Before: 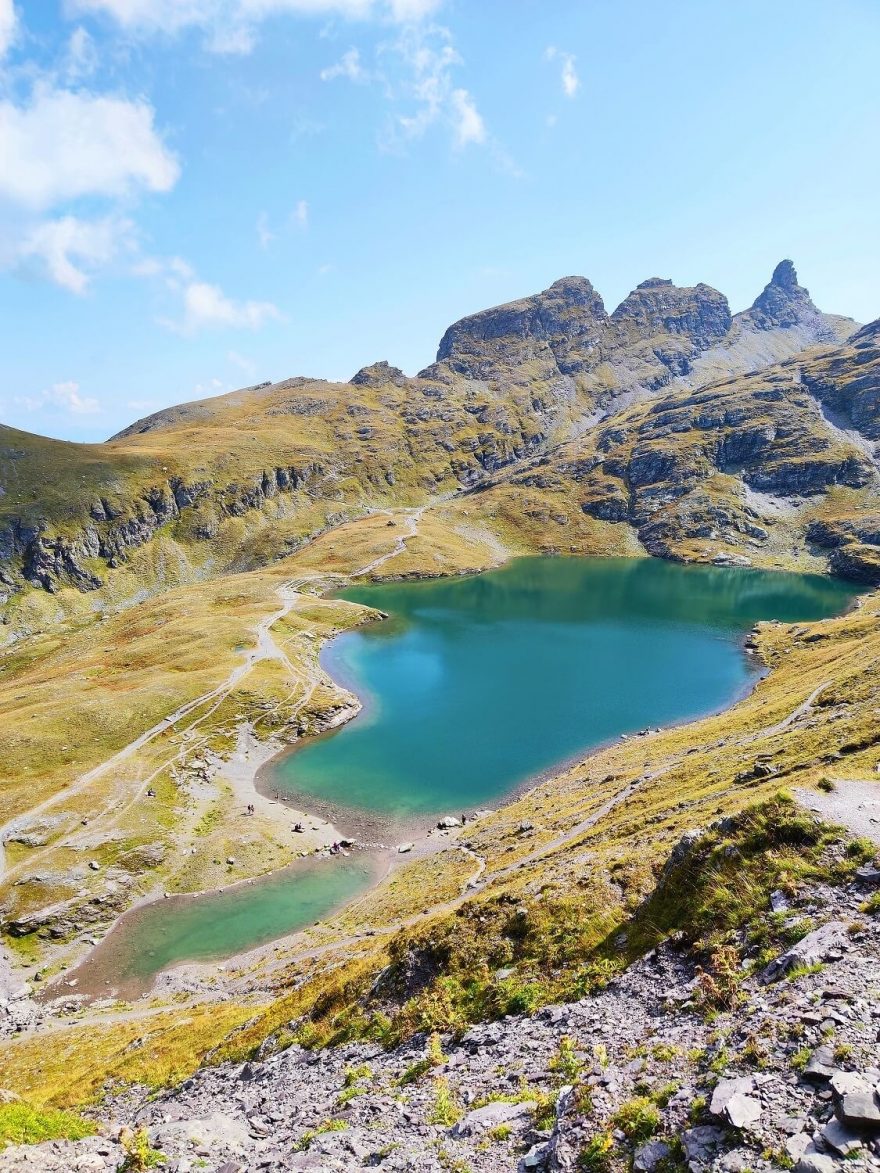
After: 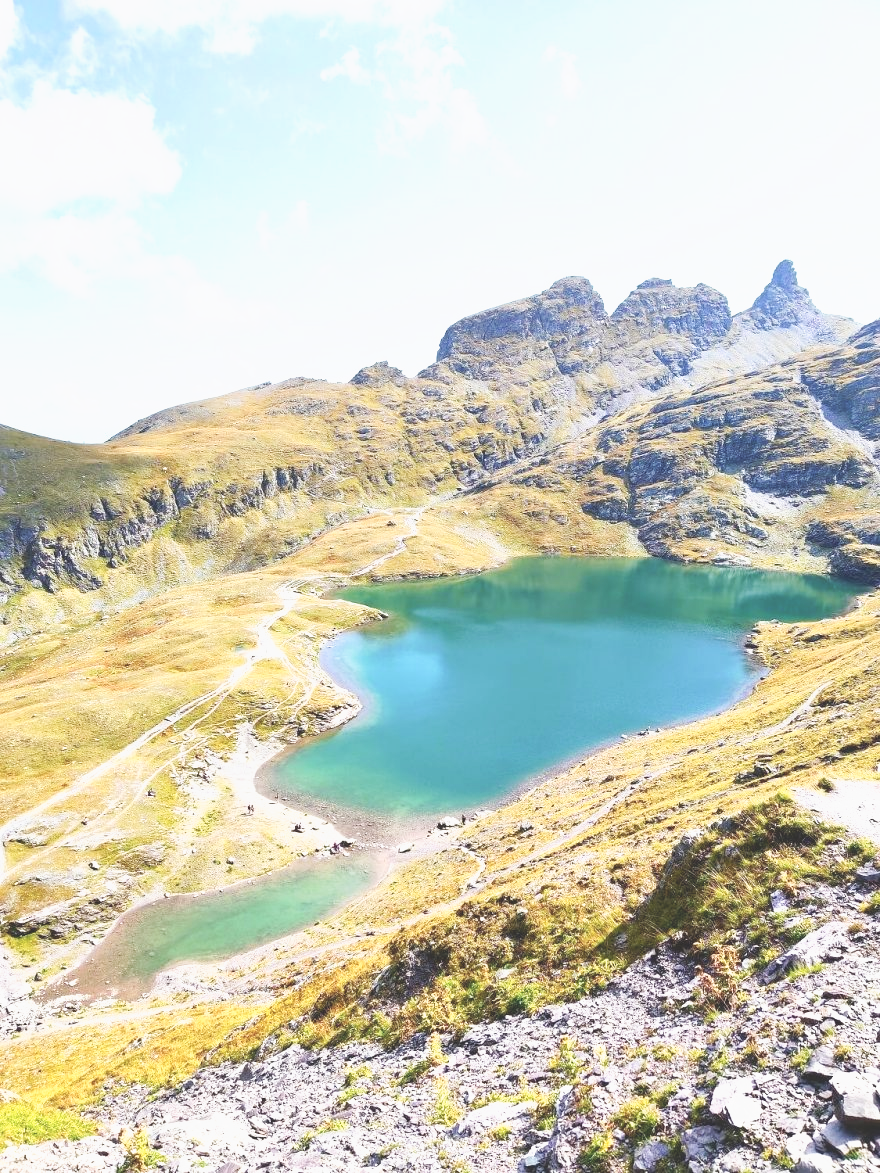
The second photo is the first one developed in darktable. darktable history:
tone curve: curves: ch0 [(0, 0) (0.003, 0.115) (0.011, 0.133) (0.025, 0.157) (0.044, 0.182) (0.069, 0.209) (0.1, 0.239) (0.136, 0.279) (0.177, 0.326) (0.224, 0.379) (0.277, 0.436) (0.335, 0.507) (0.399, 0.587) (0.468, 0.671) (0.543, 0.75) (0.623, 0.837) (0.709, 0.916) (0.801, 0.978) (0.898, 0.985) (1, 1)], preserve colors none
contrast brightness saturation: contrast -0.091, saturation -0.085
